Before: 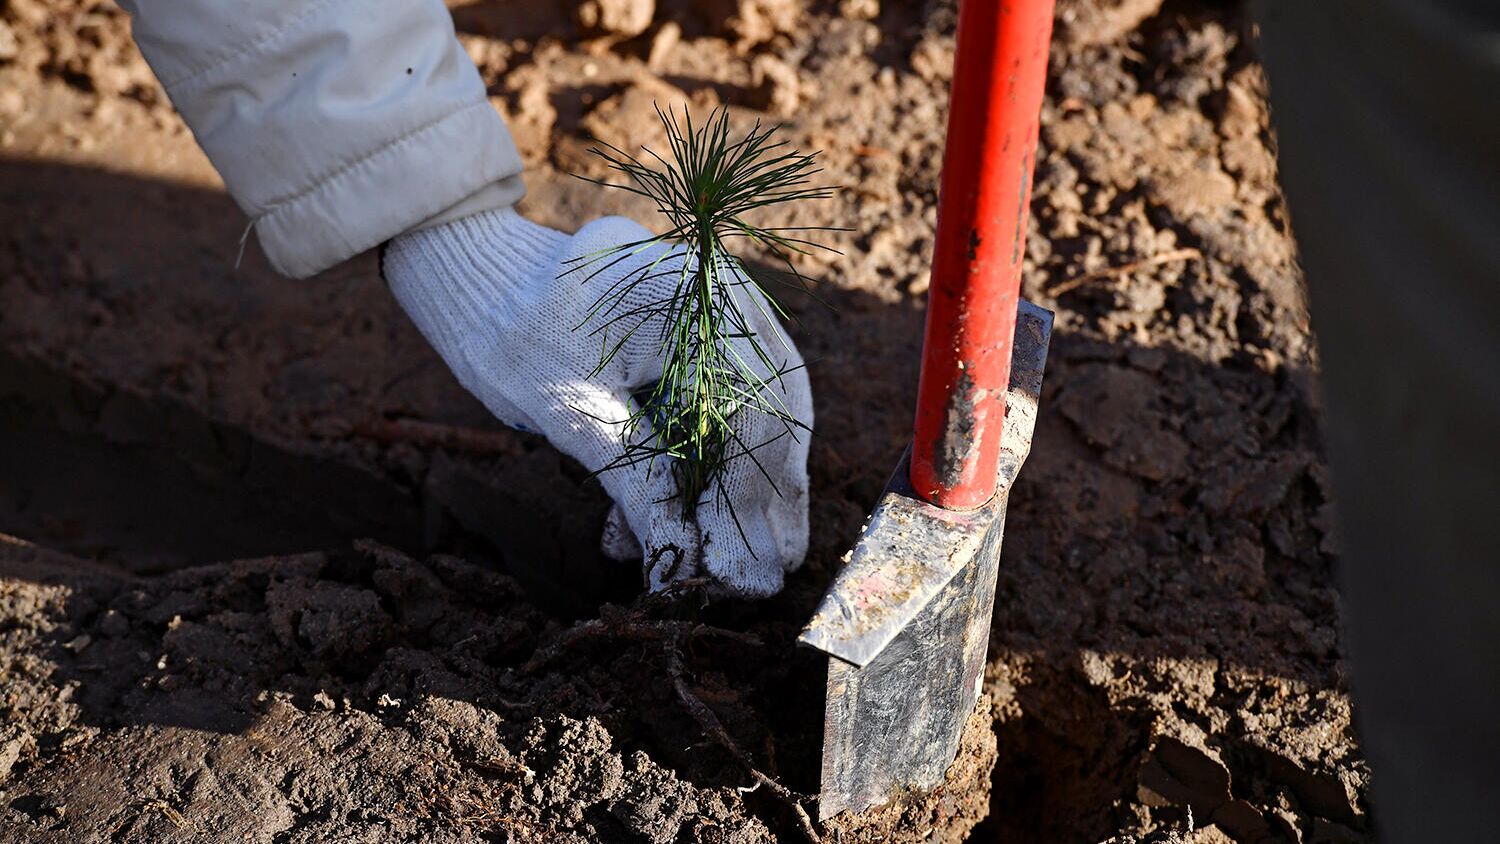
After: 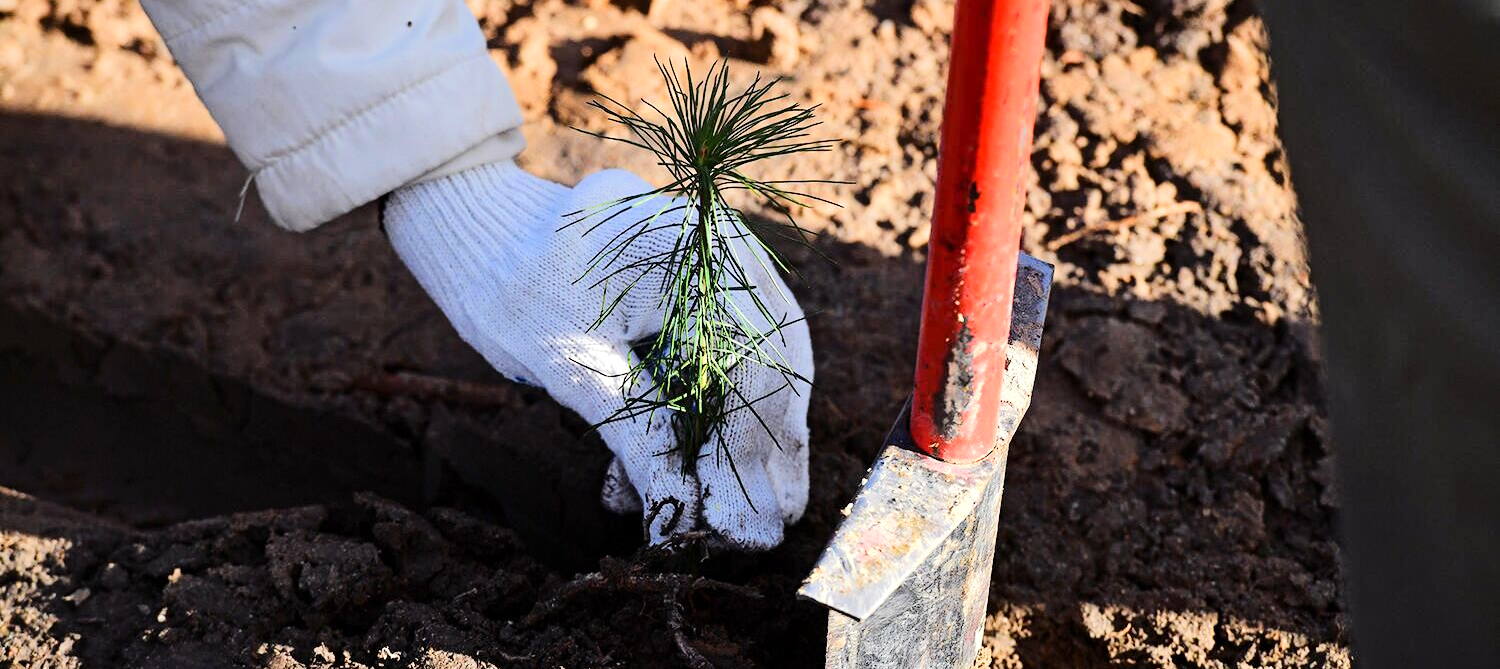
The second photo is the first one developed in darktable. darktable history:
crop and rotate: top 5.659%, bottom 14.992%
tone equalizer: -7 EV 0.152 EV, -6 EV 0.596 EV, -5 EV 1.19 EV, -4 EV 1.3 EV, -3 EV 1.16 EV, -2 EV 0.6 EV, -1 EV 0.161 EV, edges refinement/feathering 500, mask exposure compensation -1.57 EV, preserve details no
